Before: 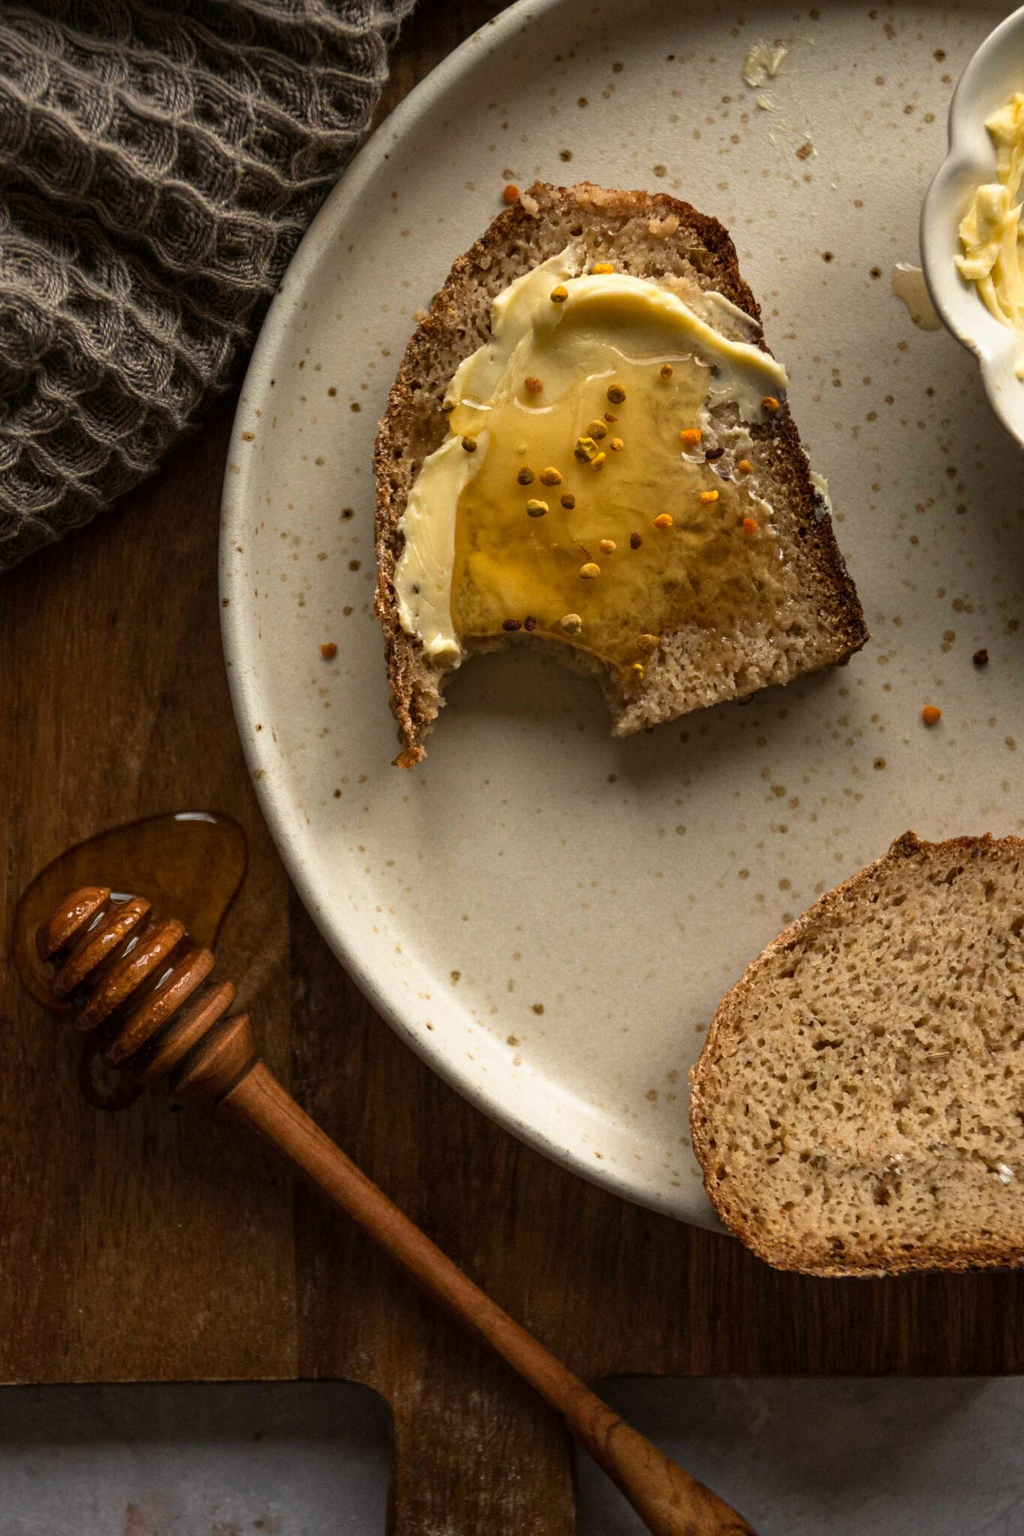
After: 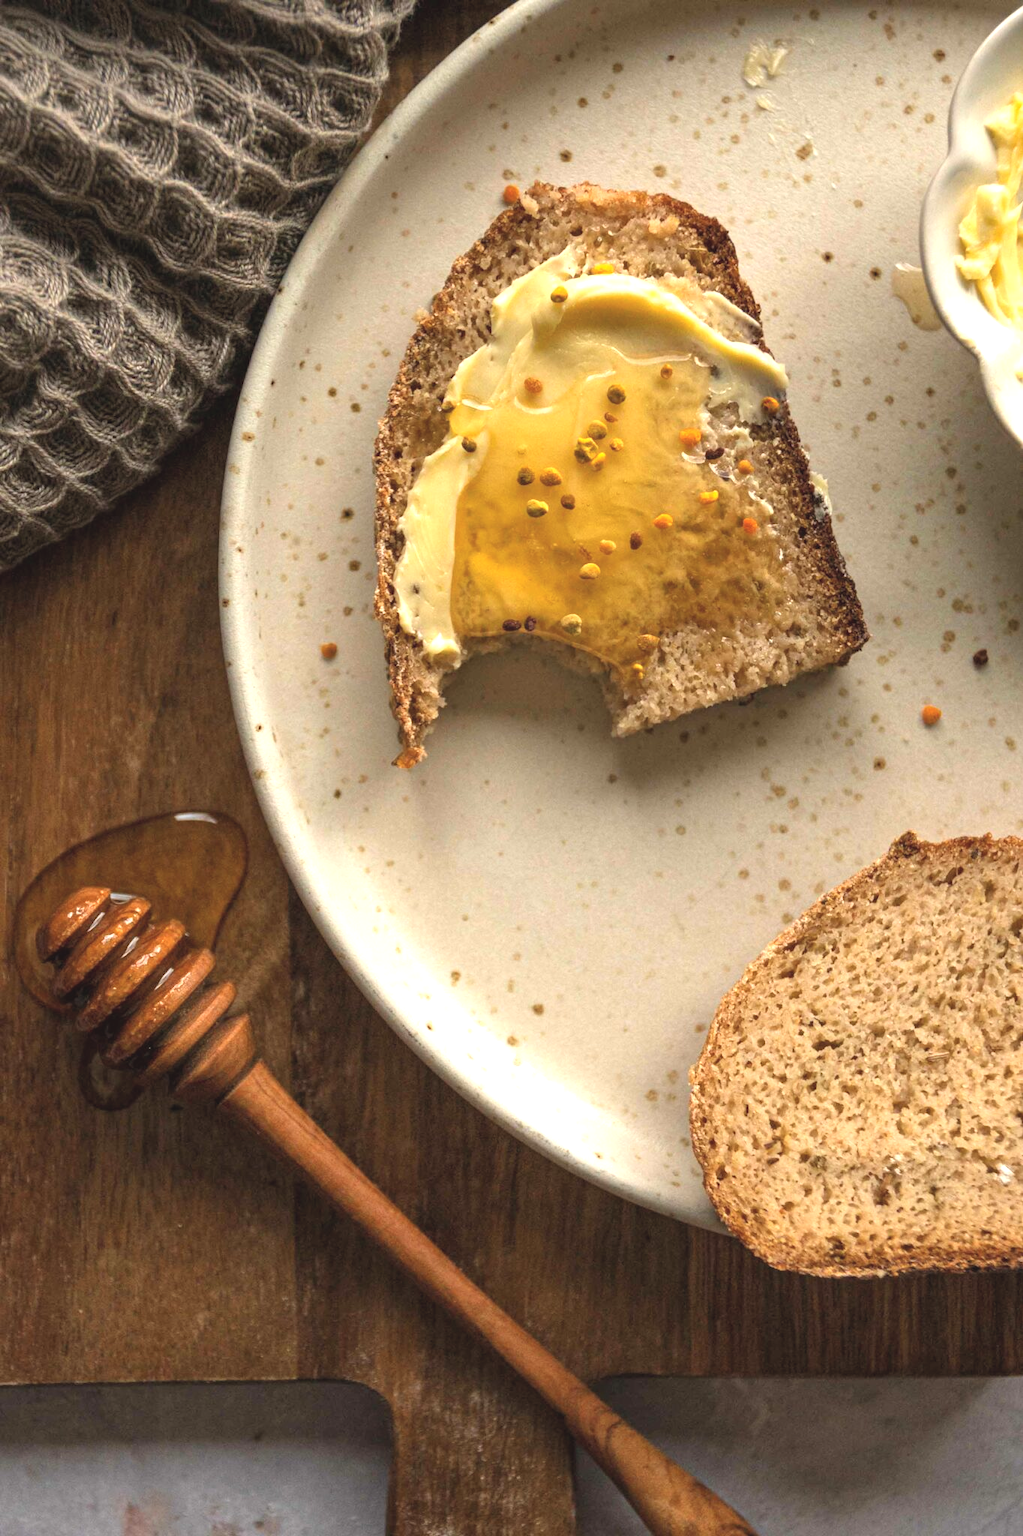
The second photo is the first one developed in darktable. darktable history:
exposure: black level correction -0.002, exposure 0.712 EV, compensate highlight preservation false
levels: mode automatic
contrast brightness saturation: brightness 0.15
